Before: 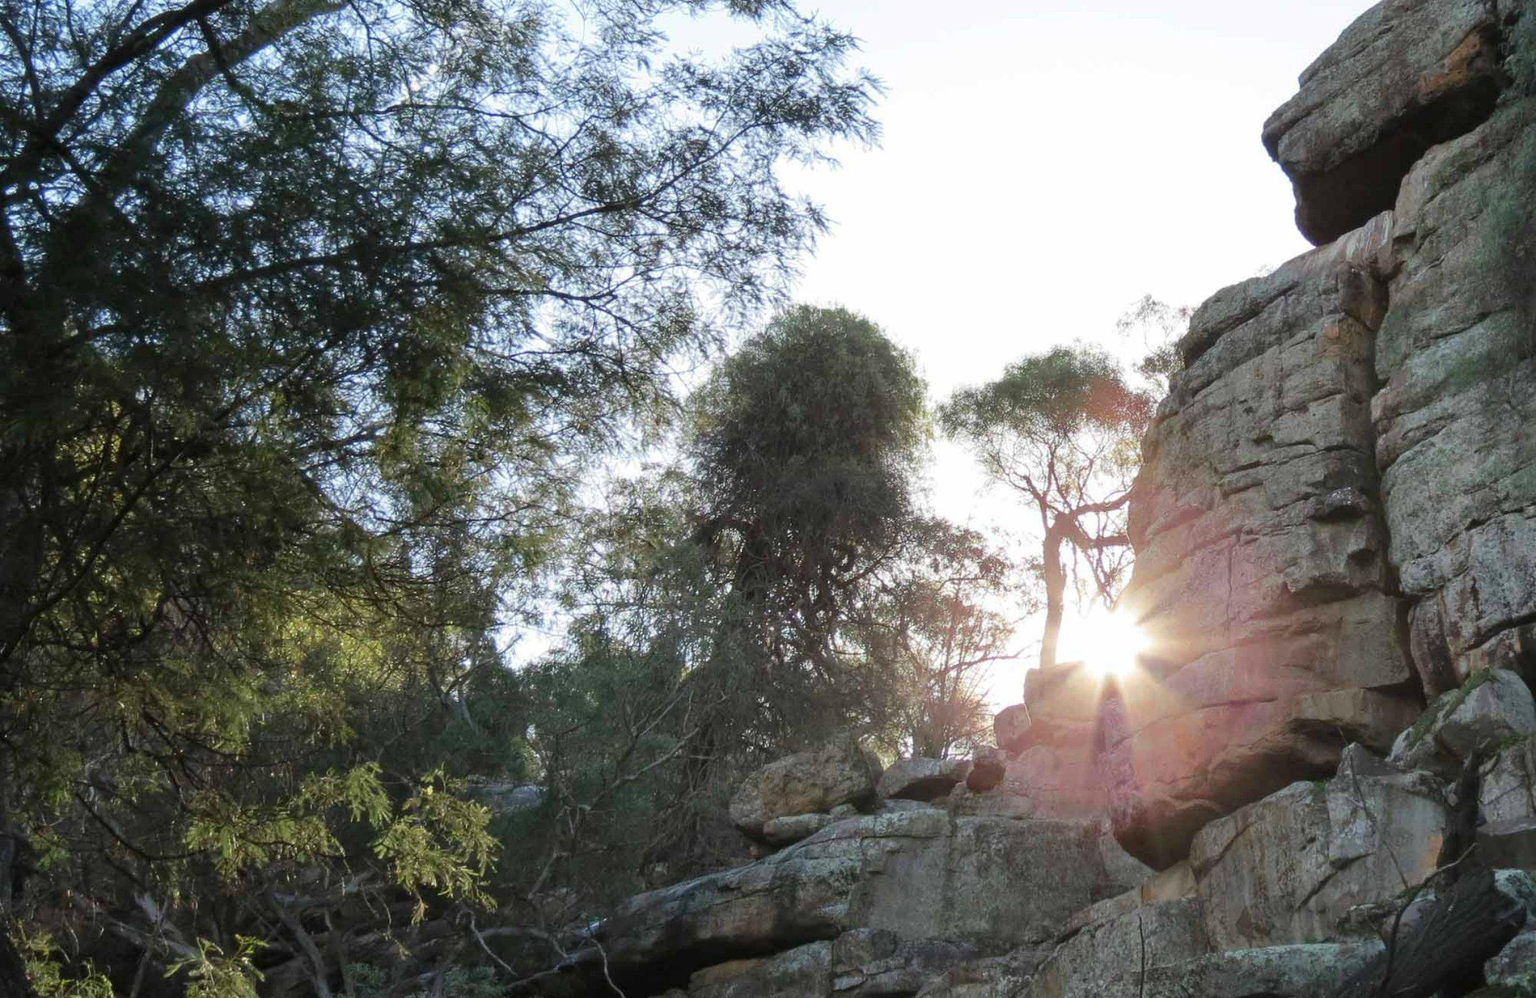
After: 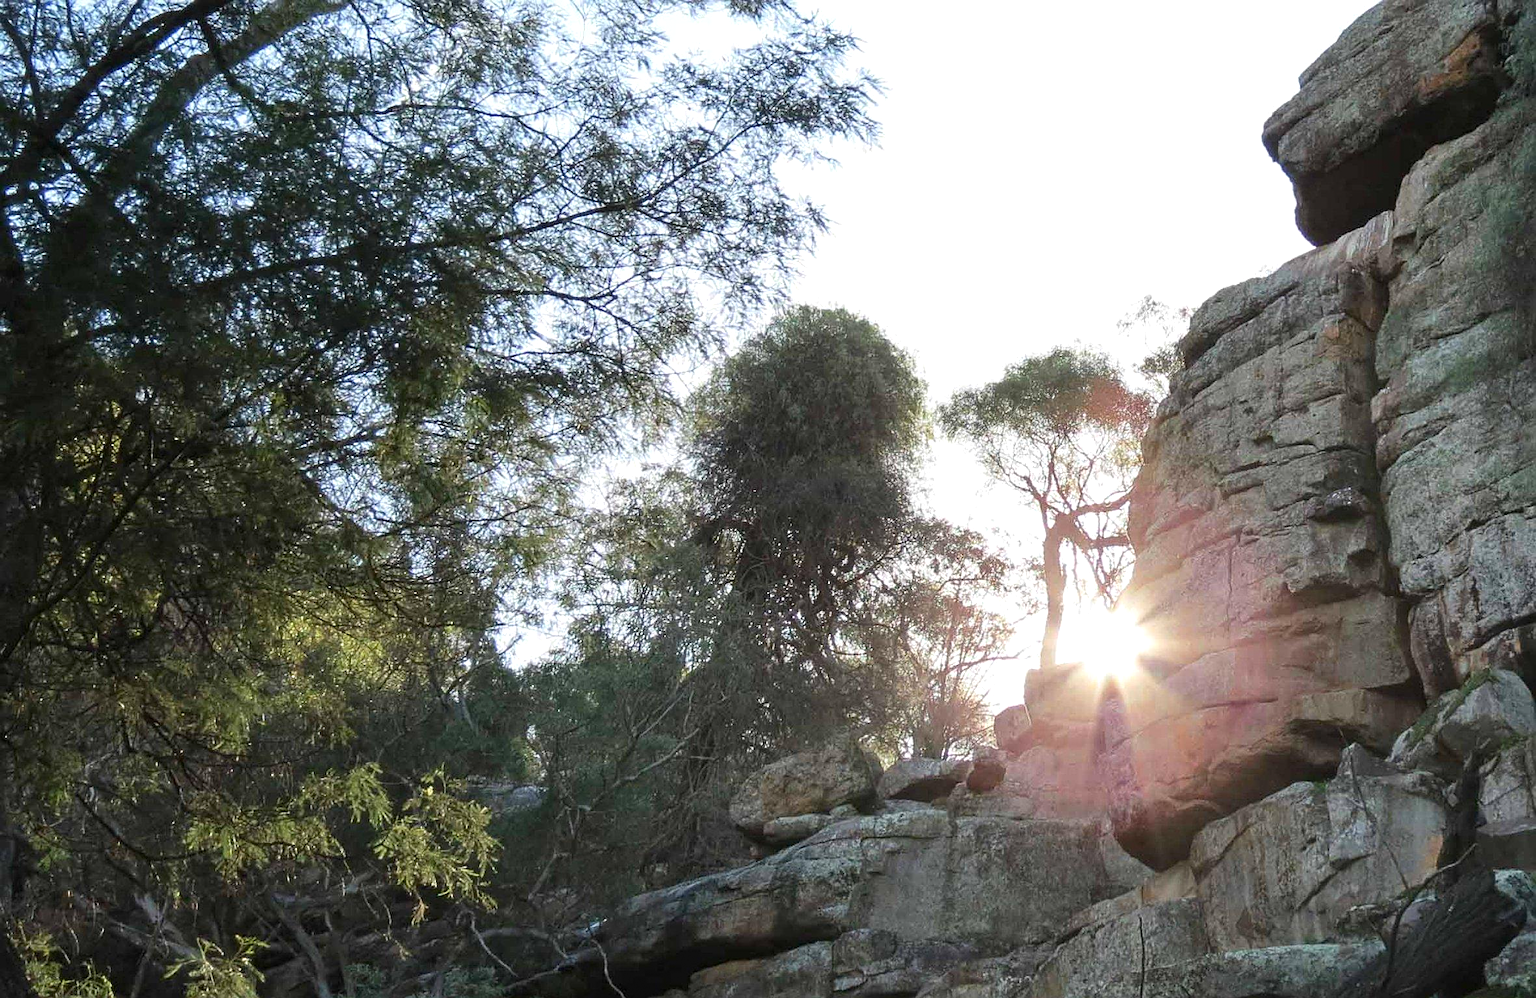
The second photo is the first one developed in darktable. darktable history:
sharpen: on, module defaults
exposure: exposure 0.2 EV, compensate highlight preservation false
grain: coarseness 0.81 ISO, strength 1.34%, mid-tones bias 0%
contrast brightness saturation: contrast 0.07
